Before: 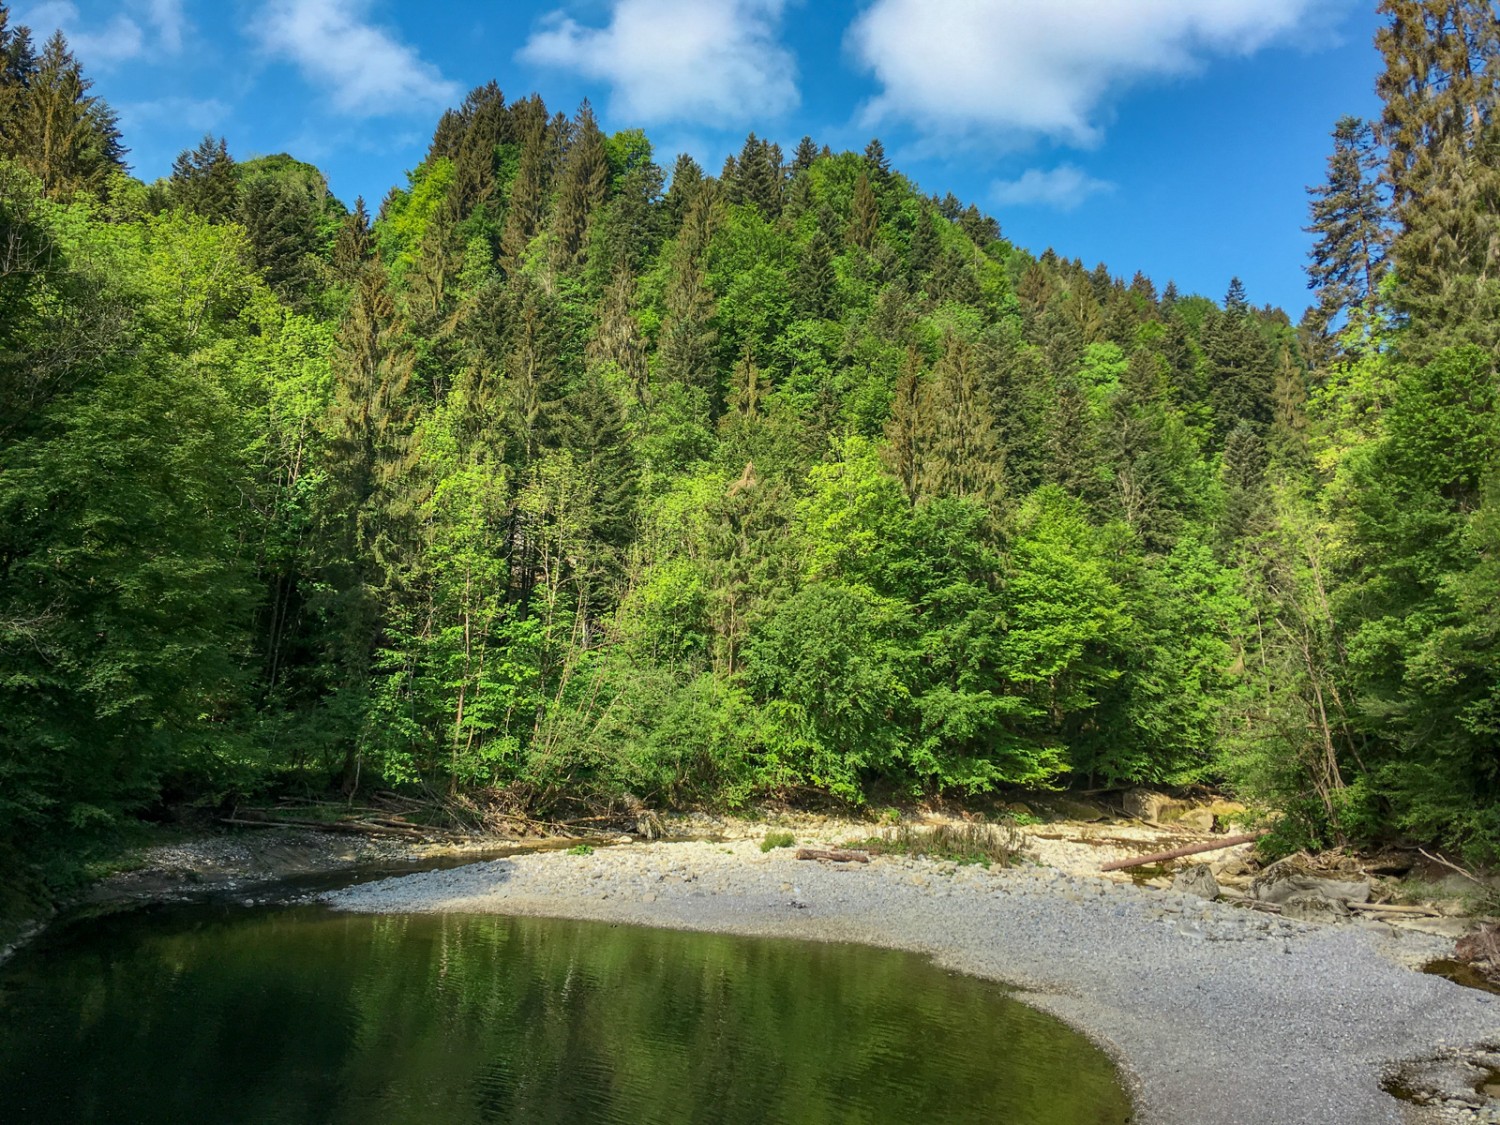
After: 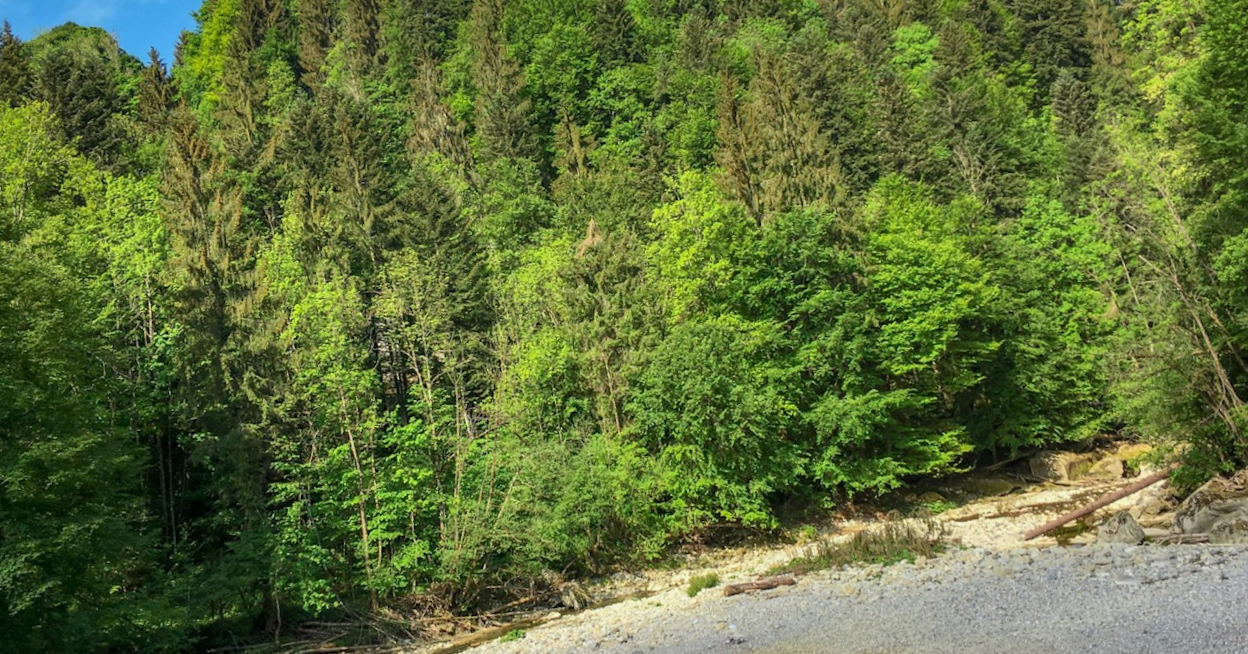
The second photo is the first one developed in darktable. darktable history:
crop and rotate: angle -1.96°, left 3.097%, top 4.154%, right 1.586%, bottom 0.529%
rotate and perspective: rotation -14.8°, crop left 0.1, crop right 0.903, crop top 0.25, crop bottom 0.748
